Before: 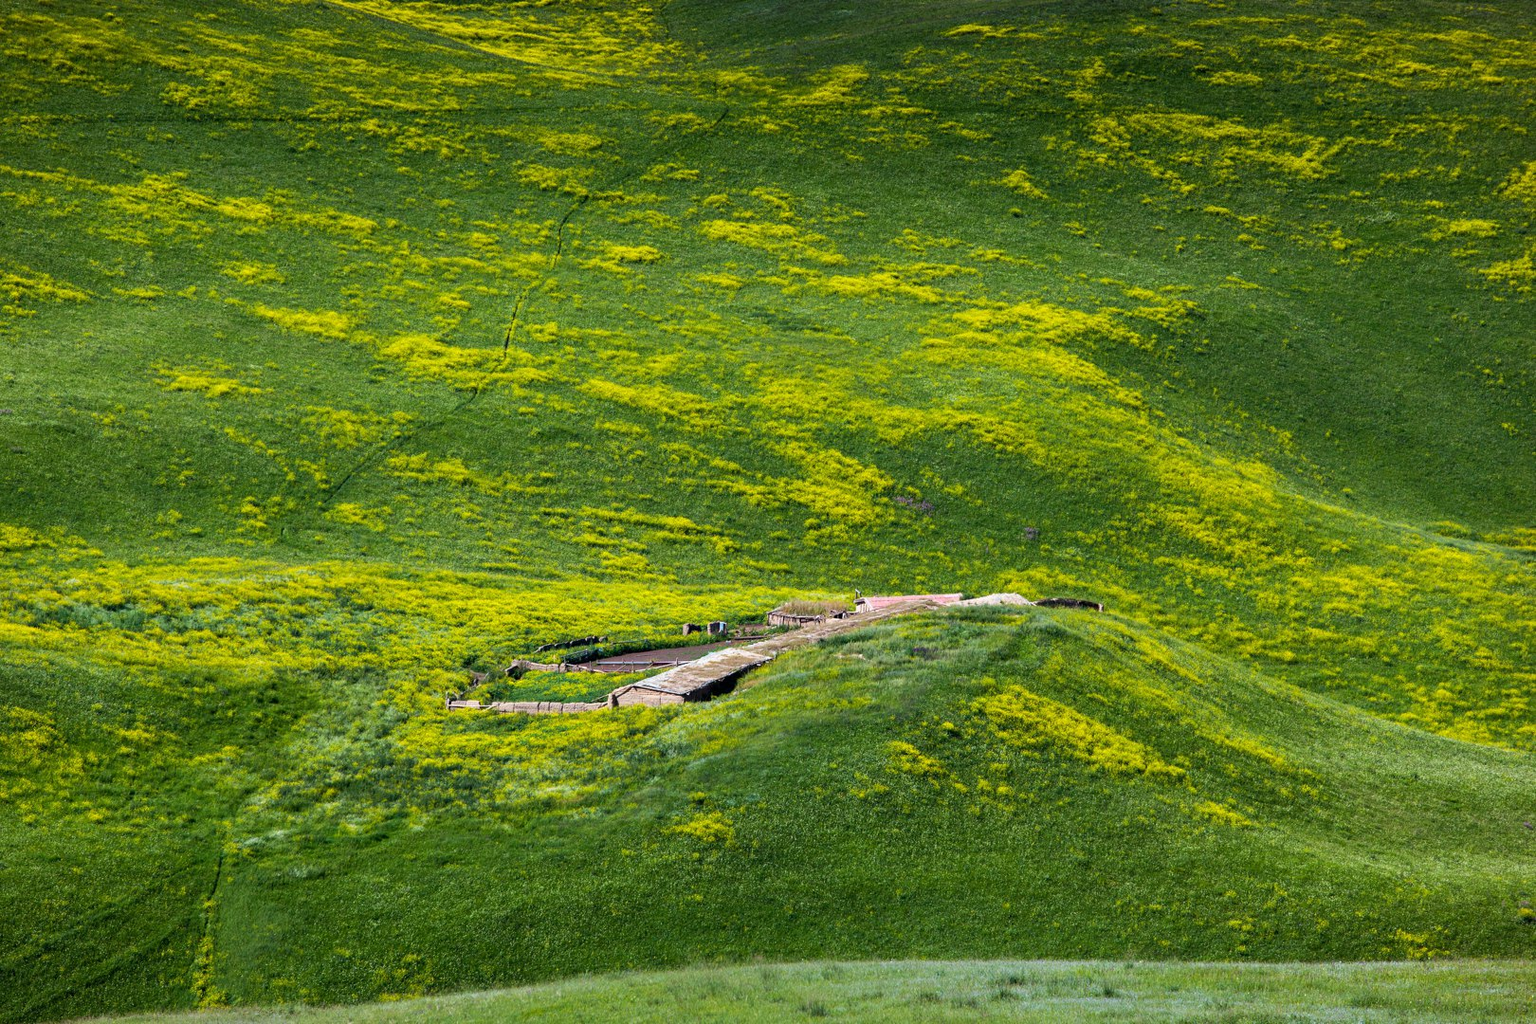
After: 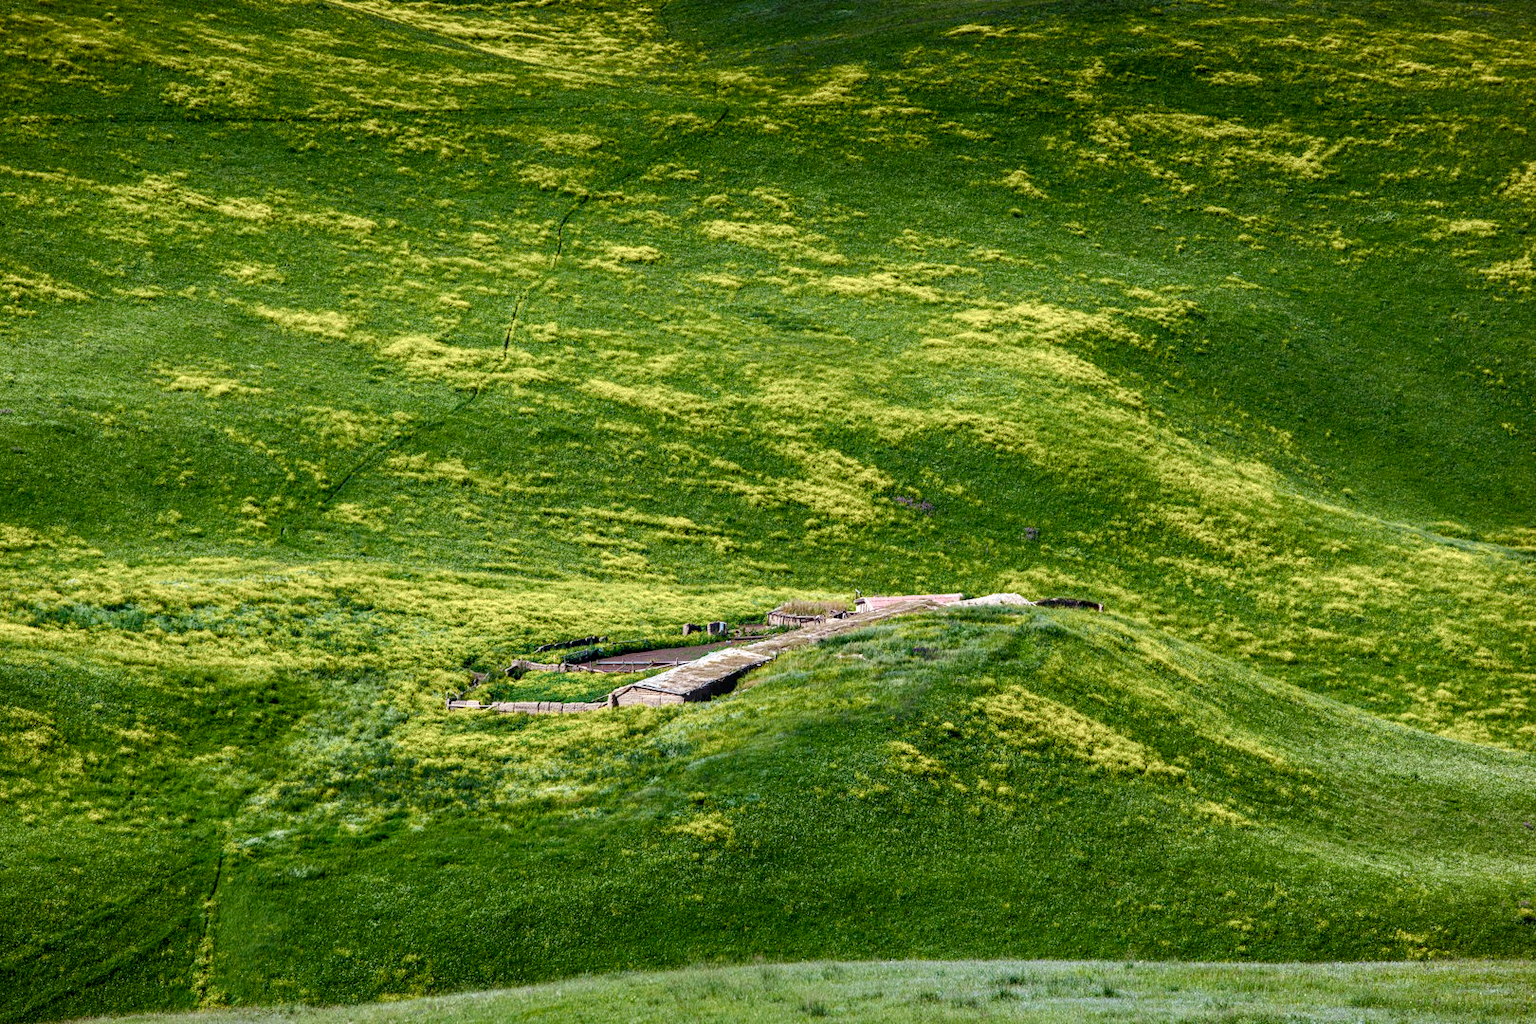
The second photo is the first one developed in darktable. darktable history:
color balance rgb: shadows lift › luminance -10.111%, perceptual saturation grading › global saturation 20%, perceptual saturation grading › highlights -50.062%, perceptual saturation grading › shadows 30.374%
local contrast: detail 130%
